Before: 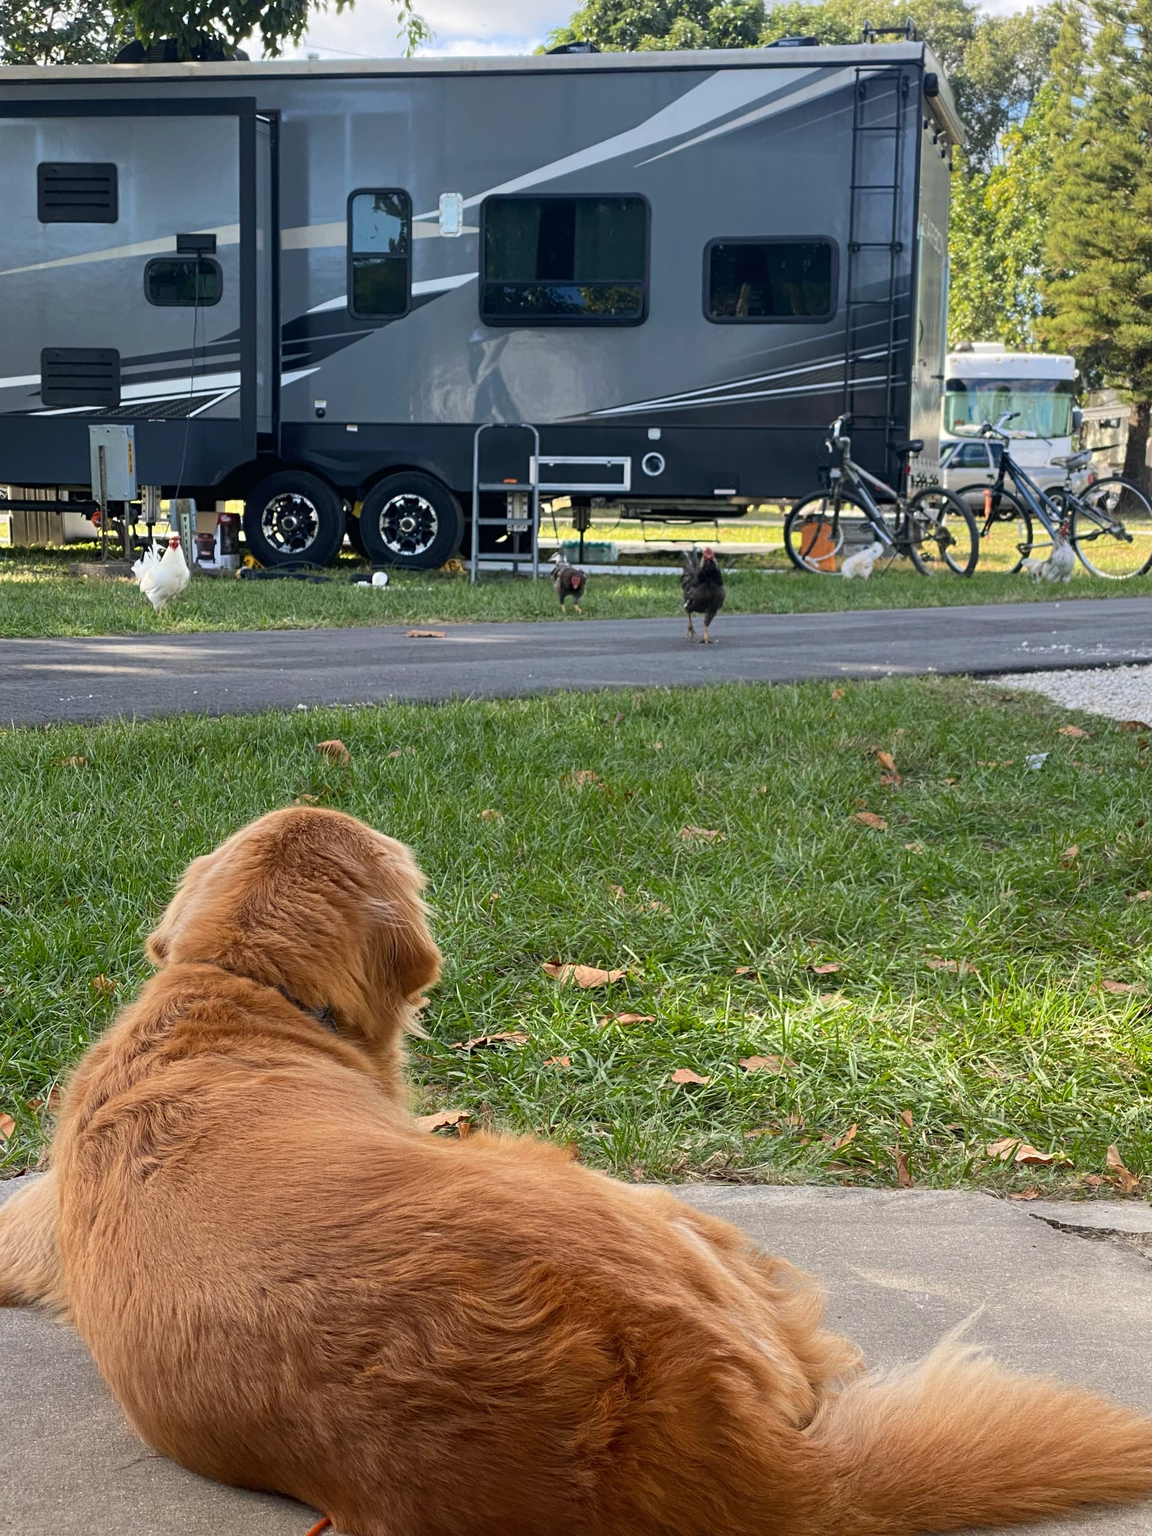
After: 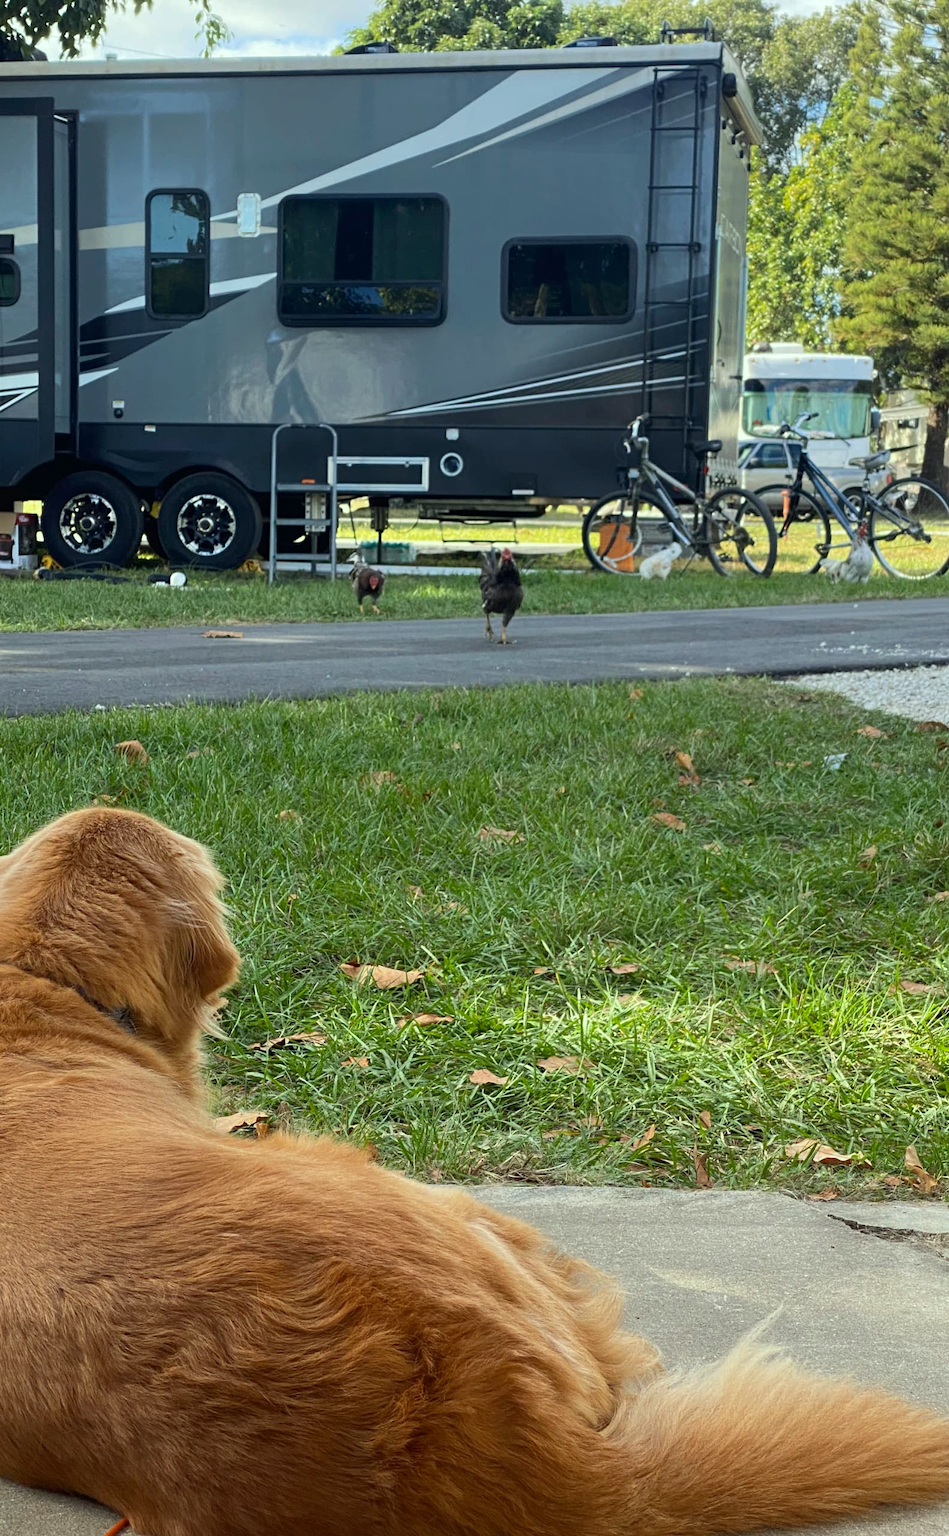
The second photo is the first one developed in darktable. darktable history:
color correction: highlights a* -8, highlights b* 3.1
crop: left 17.582%, bottom 0.031%
